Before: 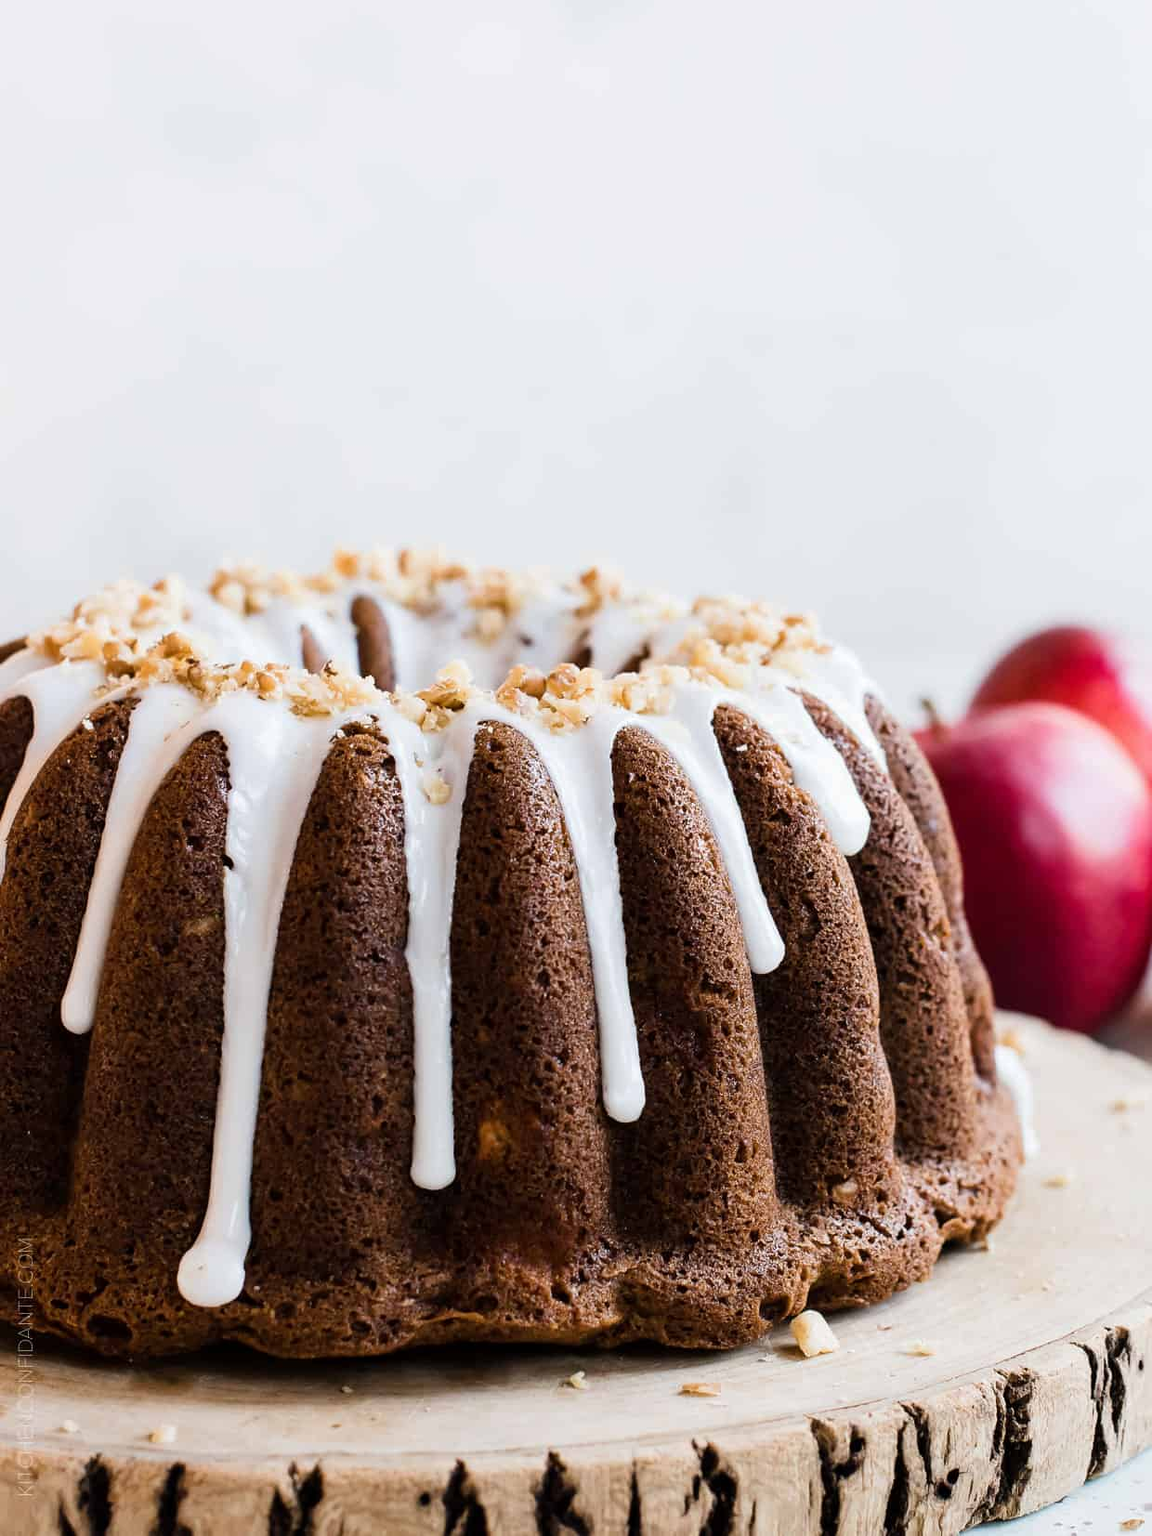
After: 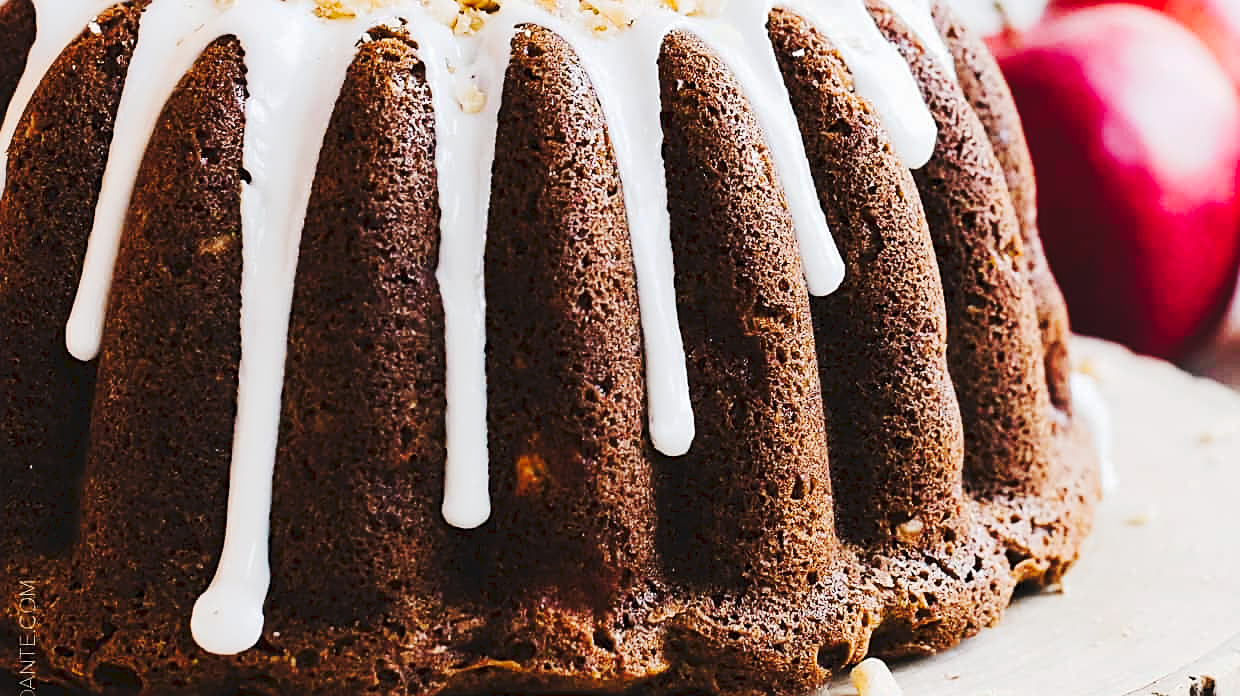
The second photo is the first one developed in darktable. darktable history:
crop: top 45.551%, bottom 12.262%
sharpen: on, module defaults
exposure: compensate highlight preservation false
tone curve: curves: ch0 [(0, 0) (0.003, 0.061) (0.011, 0.065) (0.025, 0.066) (0.044, 0.077) (0.069, 0.092) (0.1, 0.106) (0.136, 0.125) (0.177, 0.16) (0.224, 0.206) (0.277, 0.272) (0.335, 0.356) (0.399, 0.472) (0.468, 0.59) (0.543, 0.686) (0.623, 0.766) (0.709, 0.832) (0.801, 0.886) (0.898, 0.929) (1, 1)], preserve colors none
